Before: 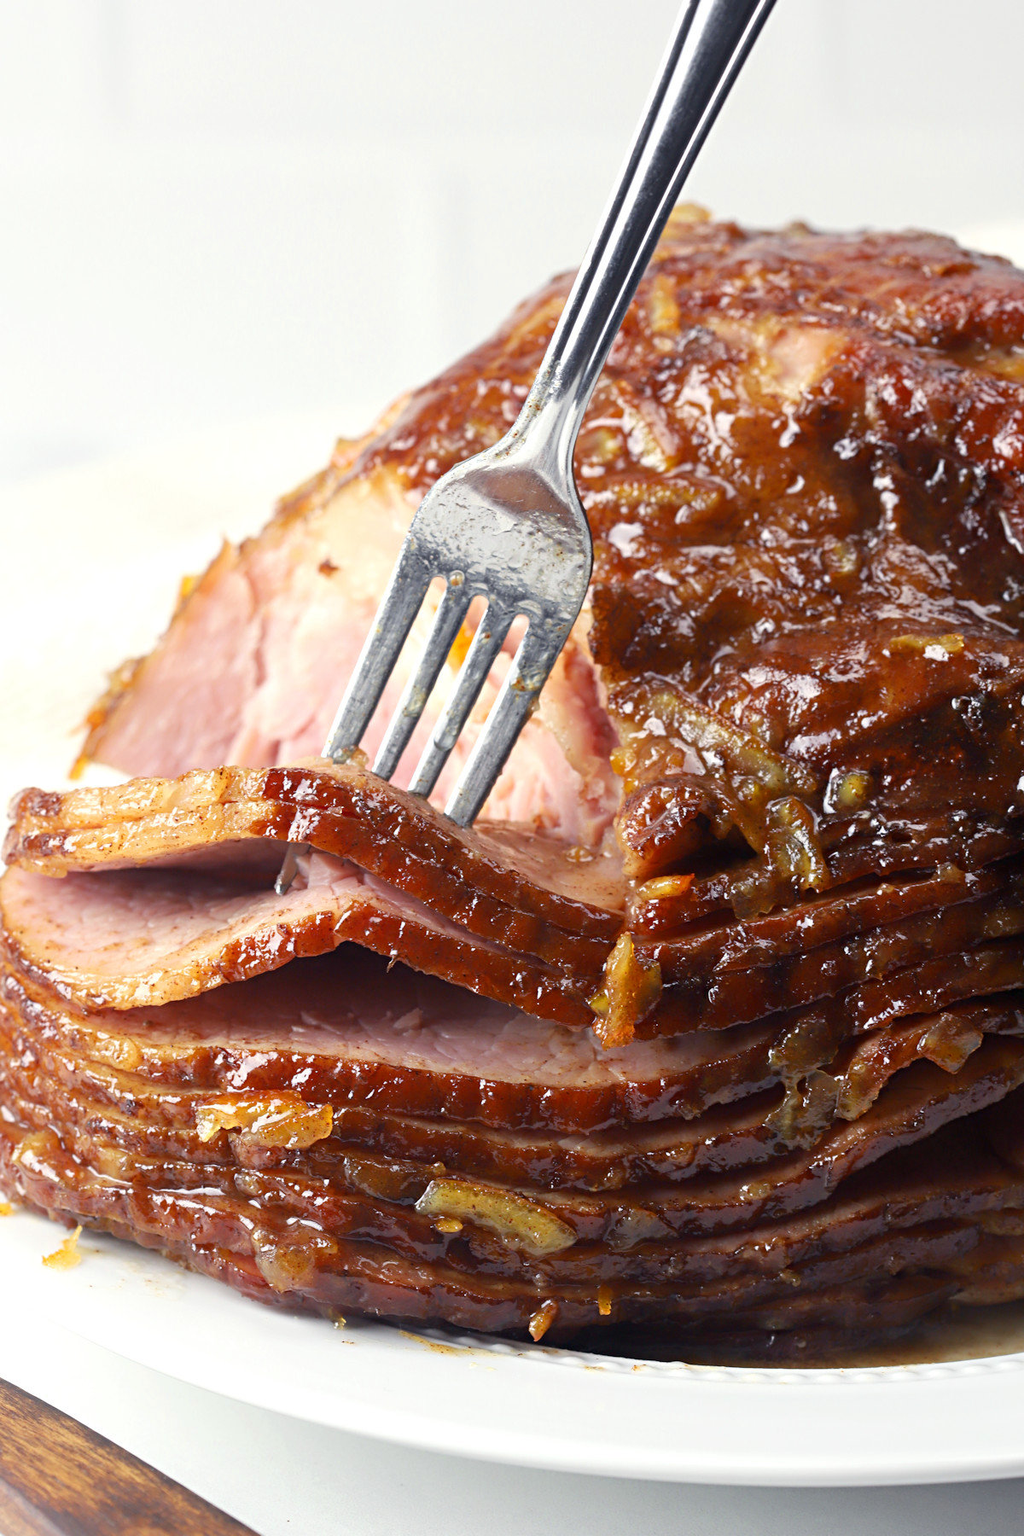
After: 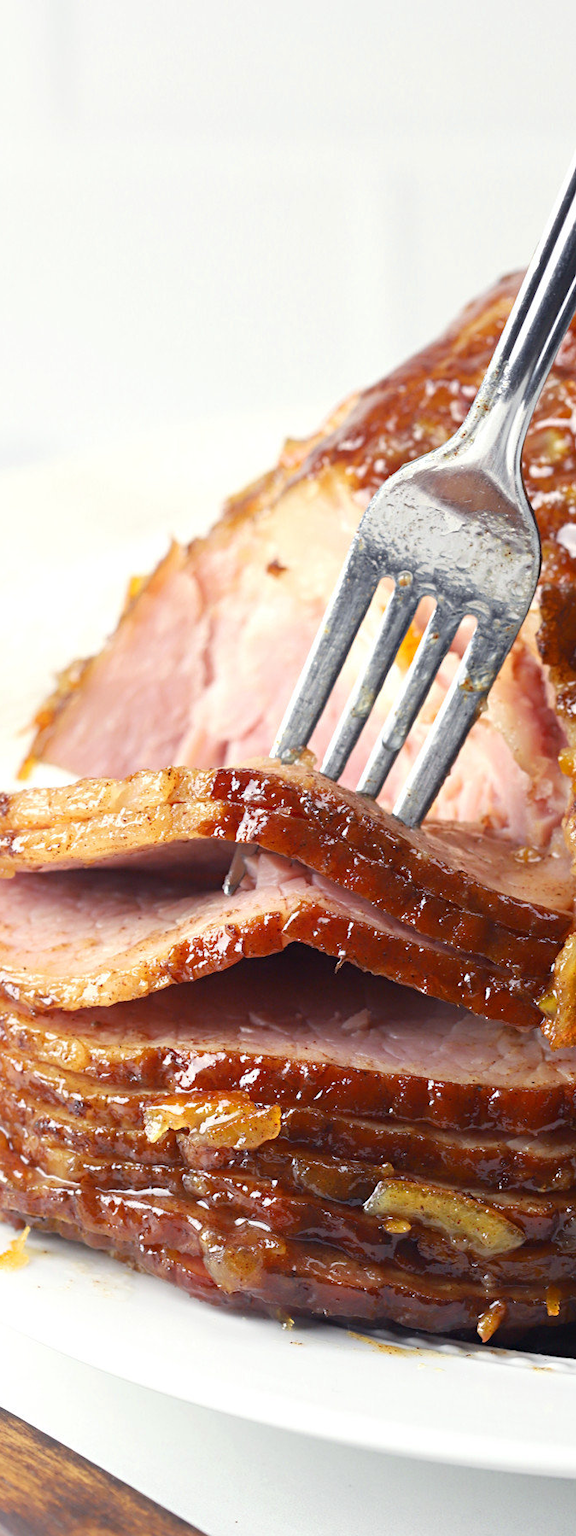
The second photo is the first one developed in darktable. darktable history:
crop: left 5.12%, right 38.57%
